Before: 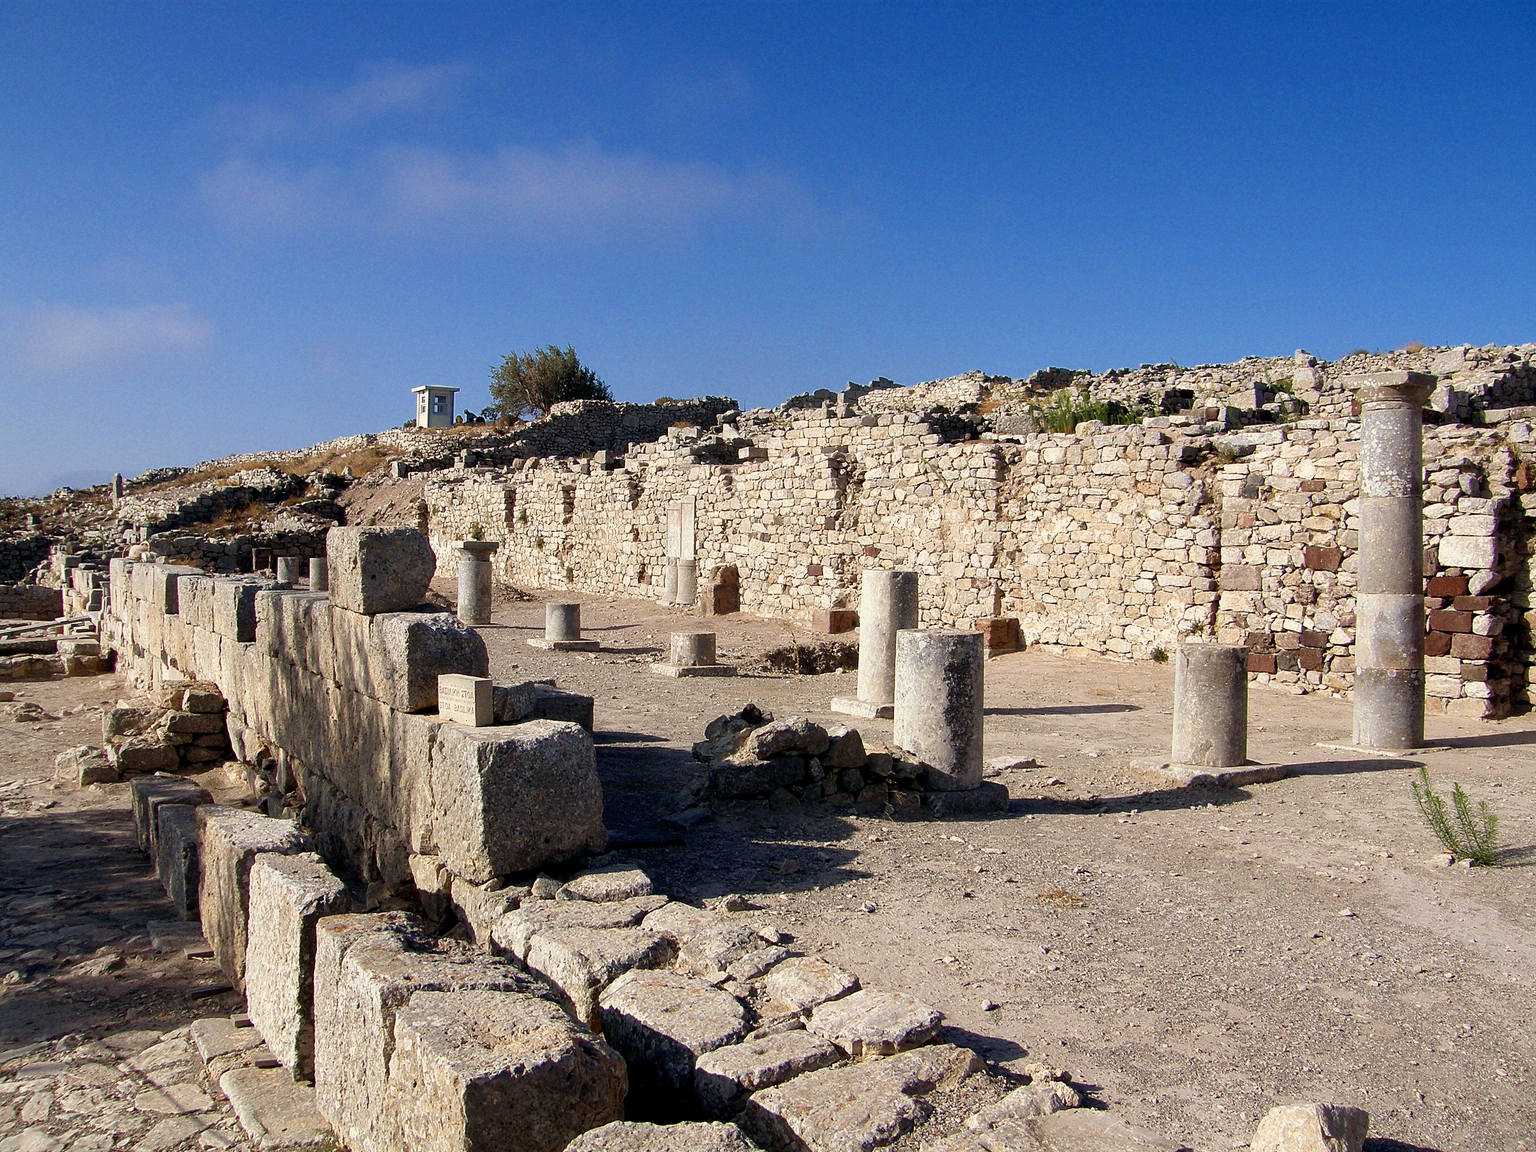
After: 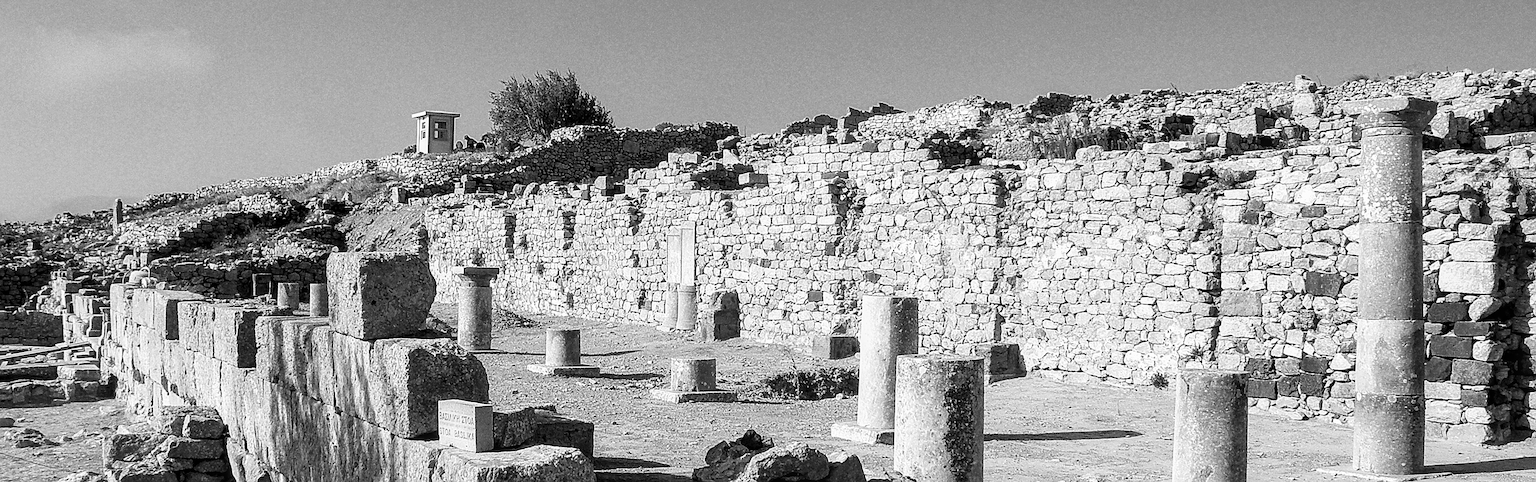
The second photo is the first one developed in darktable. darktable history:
contrast brightness saturation: contrast 0.2, brightness 0.16, saturation 0.22
velvia: on, module defaults
monochrome: on, module defaults
tone equalizer: on, module defaults
sharpen: on, module defaults
crop and rotate: top 23.84%, bottom 34.294%
white balance: red 0.978, blue 0.999
local contrast: detail 130%
